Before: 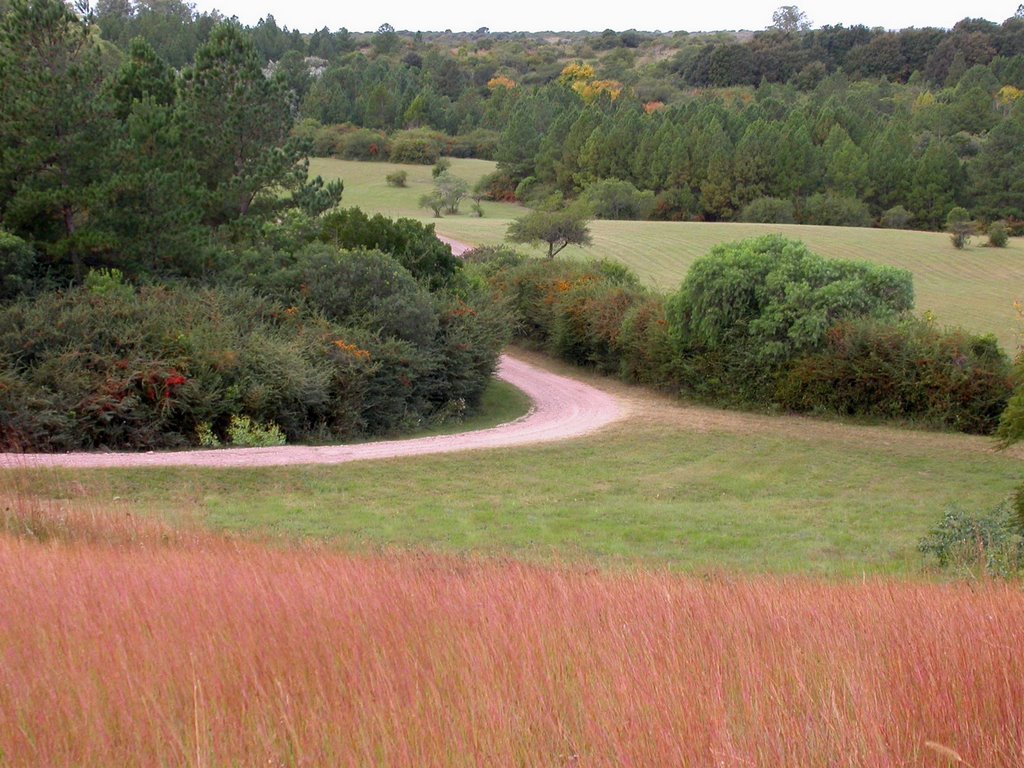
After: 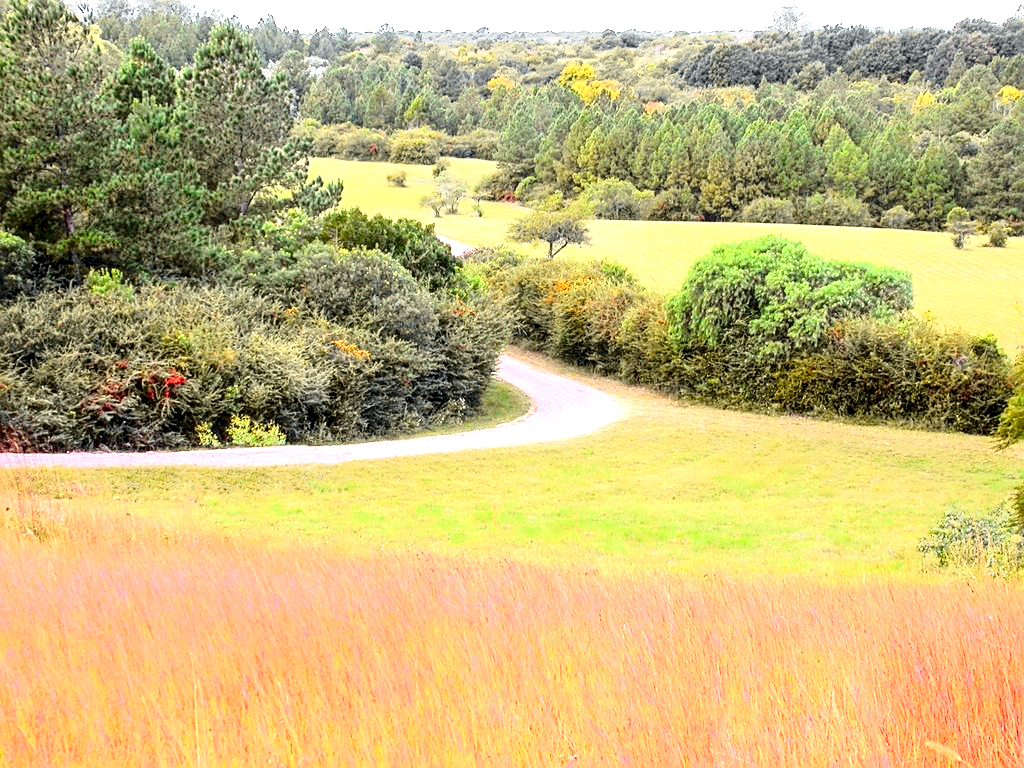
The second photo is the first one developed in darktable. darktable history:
sharpen: on, module defaults
contrast equalizer: y [[0.5 ×6], [0.5 ×6], [0.5 ×6], [0 ×6], [0, 0, 0, 0.581, 0.011, 0]]
local contrast: detail 142%
exposure: exposure 1.5 EV, compensate highlight preservation false
tone curve: curves: ch0 [(0, 0.026) (0.058, 0.049) (0.246, 0.214) (0.437, 0.498) (0.55, 0.644) (0.657, 0.767) (0.822, 0.9) (1, 0.961)]; ch1 [(0, 0) (0.346, 0.307) (0.408, 0.369) (0.453, 0.457) (0.476, 0.489) (0.502, 0.493) (0.521, 0.515) (0.537, 0.531) (0.612, 0.641) (0.676, 0.728) (1, 1)]; ch2 [(0, 0) (0.346, 0.34) (0.434, 0.46) (0.485, 0.494) (0.5, 0.494) (0.511, 0.504) (0.537, 0.551) (0.579, 0.599) (0.625, 0.686) (1, 1)], color space Lab, independent channels, preserve colors none
